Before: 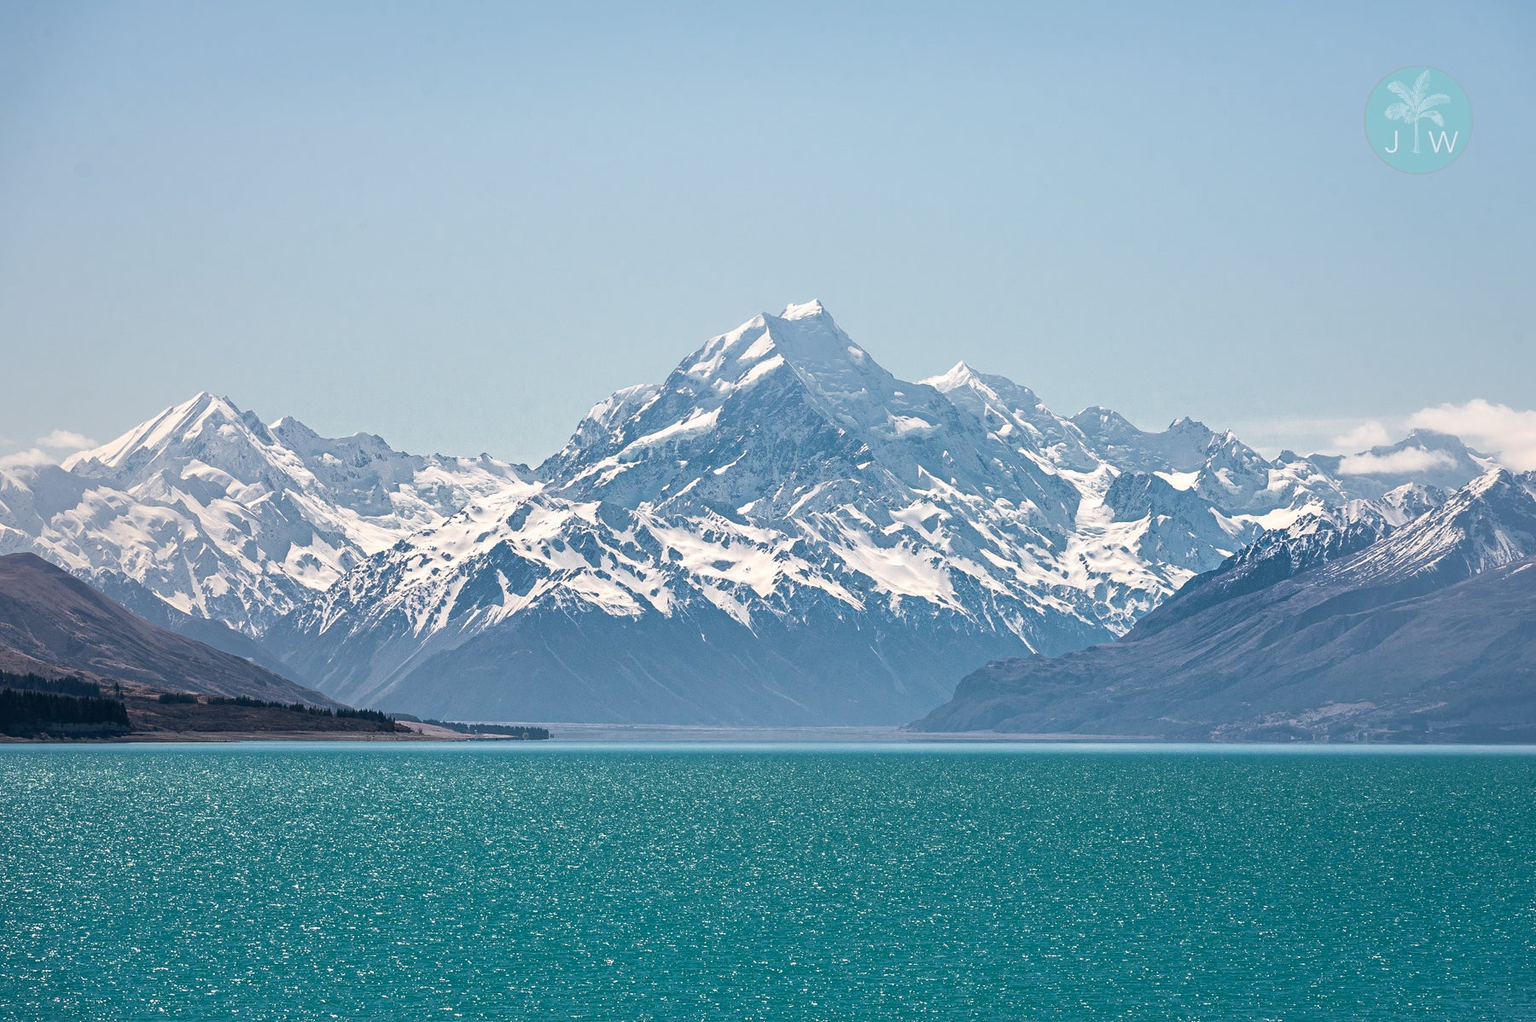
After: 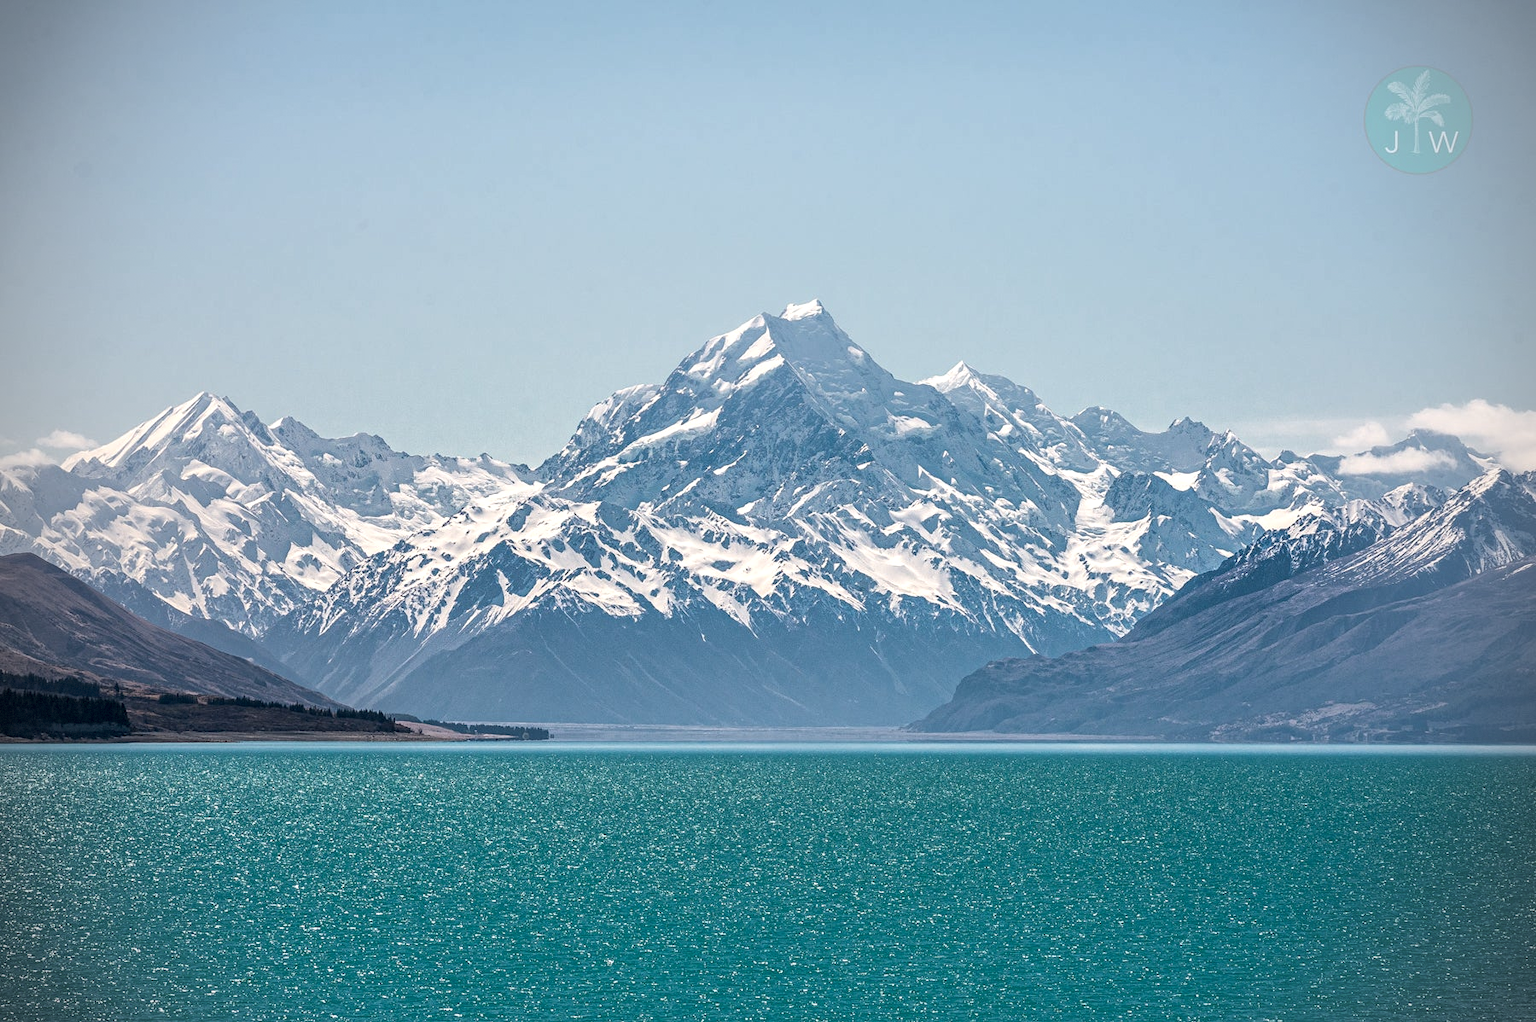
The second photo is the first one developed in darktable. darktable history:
vignetting: dithering 8-bit output, unbound false
local contrast: on, module defaults
